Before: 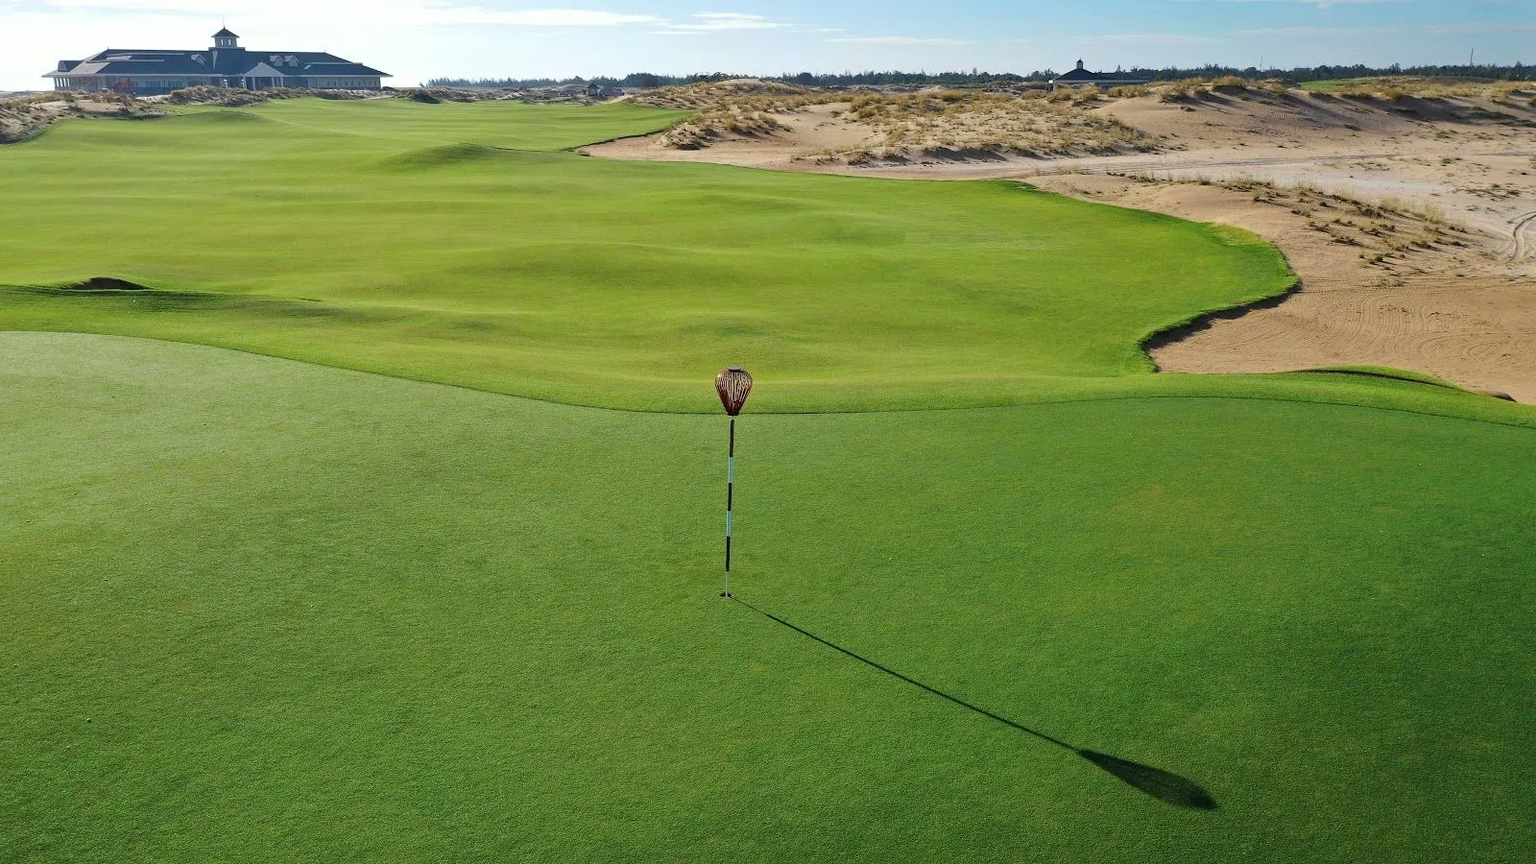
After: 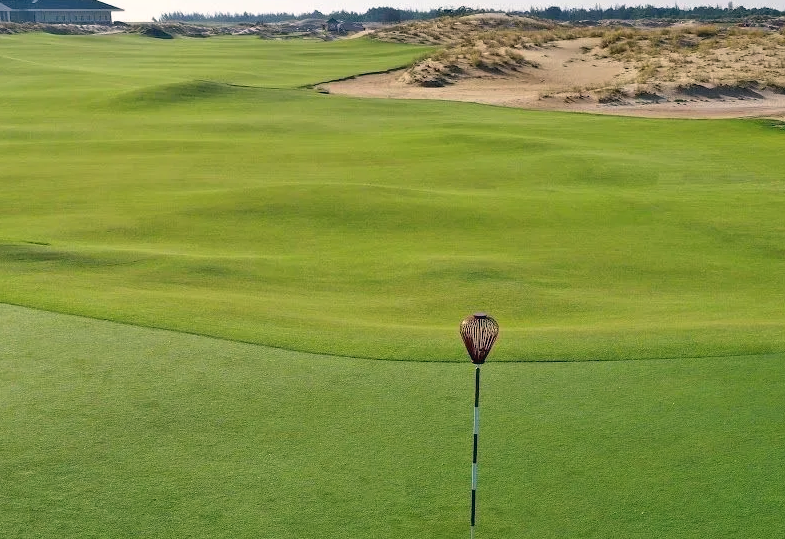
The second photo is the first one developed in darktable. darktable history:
crop: left 17.831%, top 7.691%, right 33.074%, bottom 32.37%
color correction: highlights a* 5.42, highlights b* 5.29, shadows a* -4.53, shadows b* -5.15
